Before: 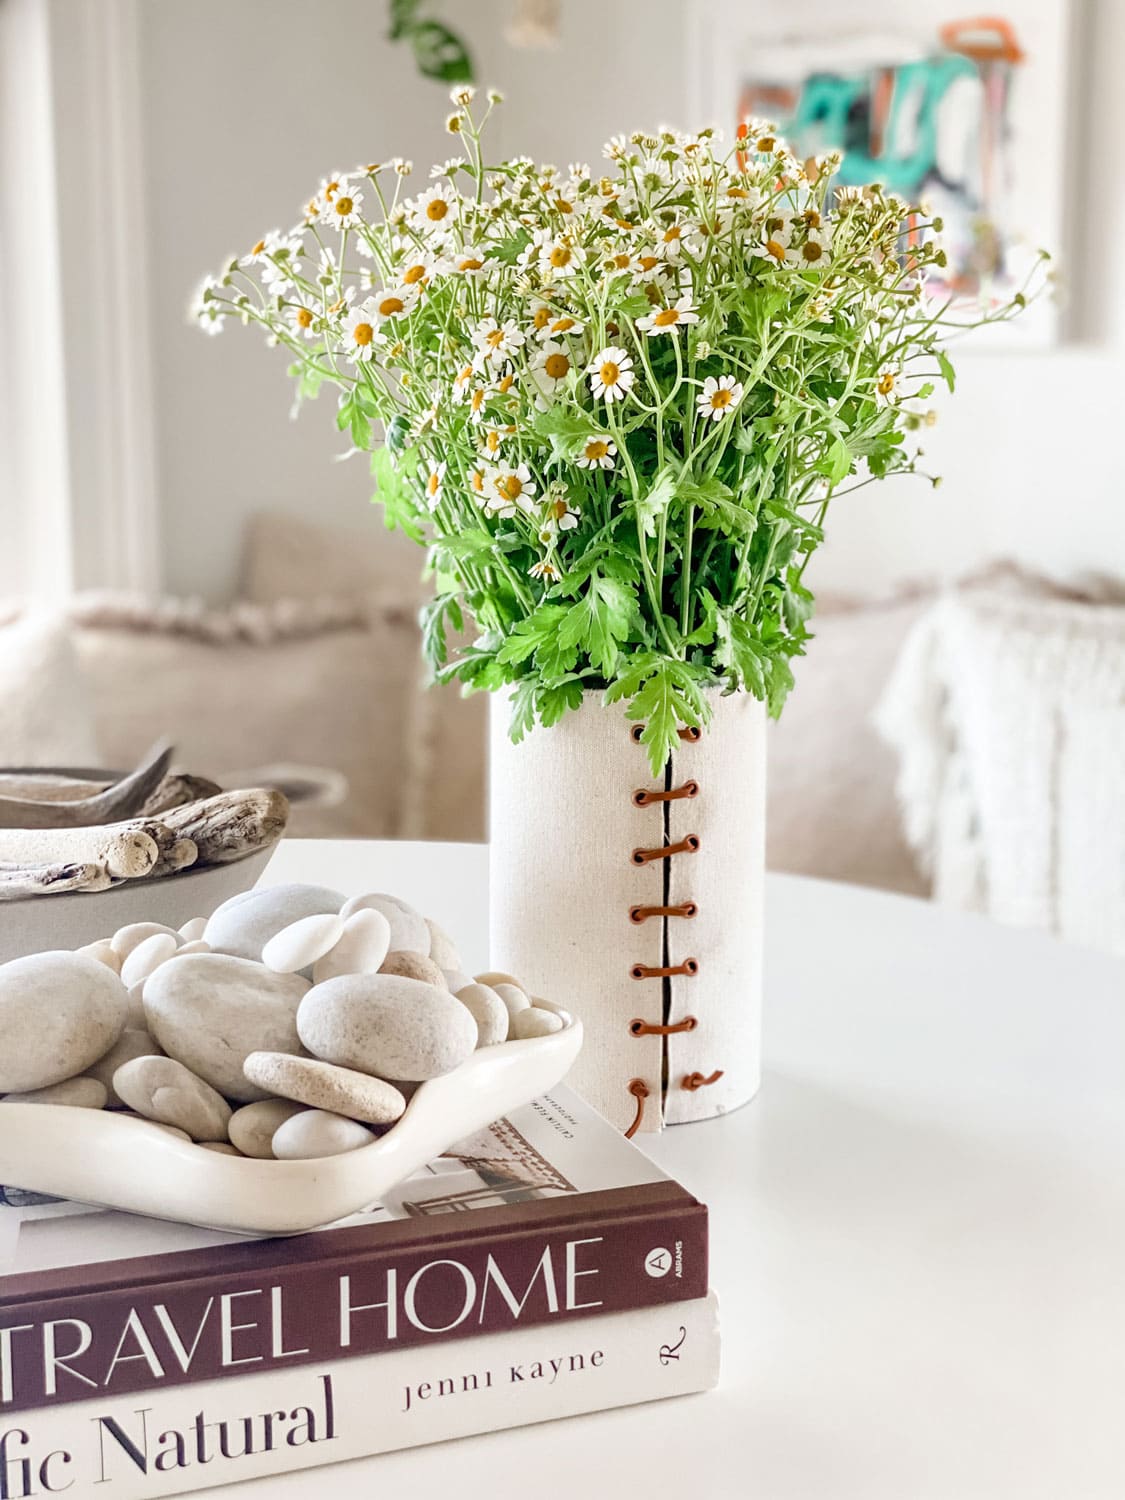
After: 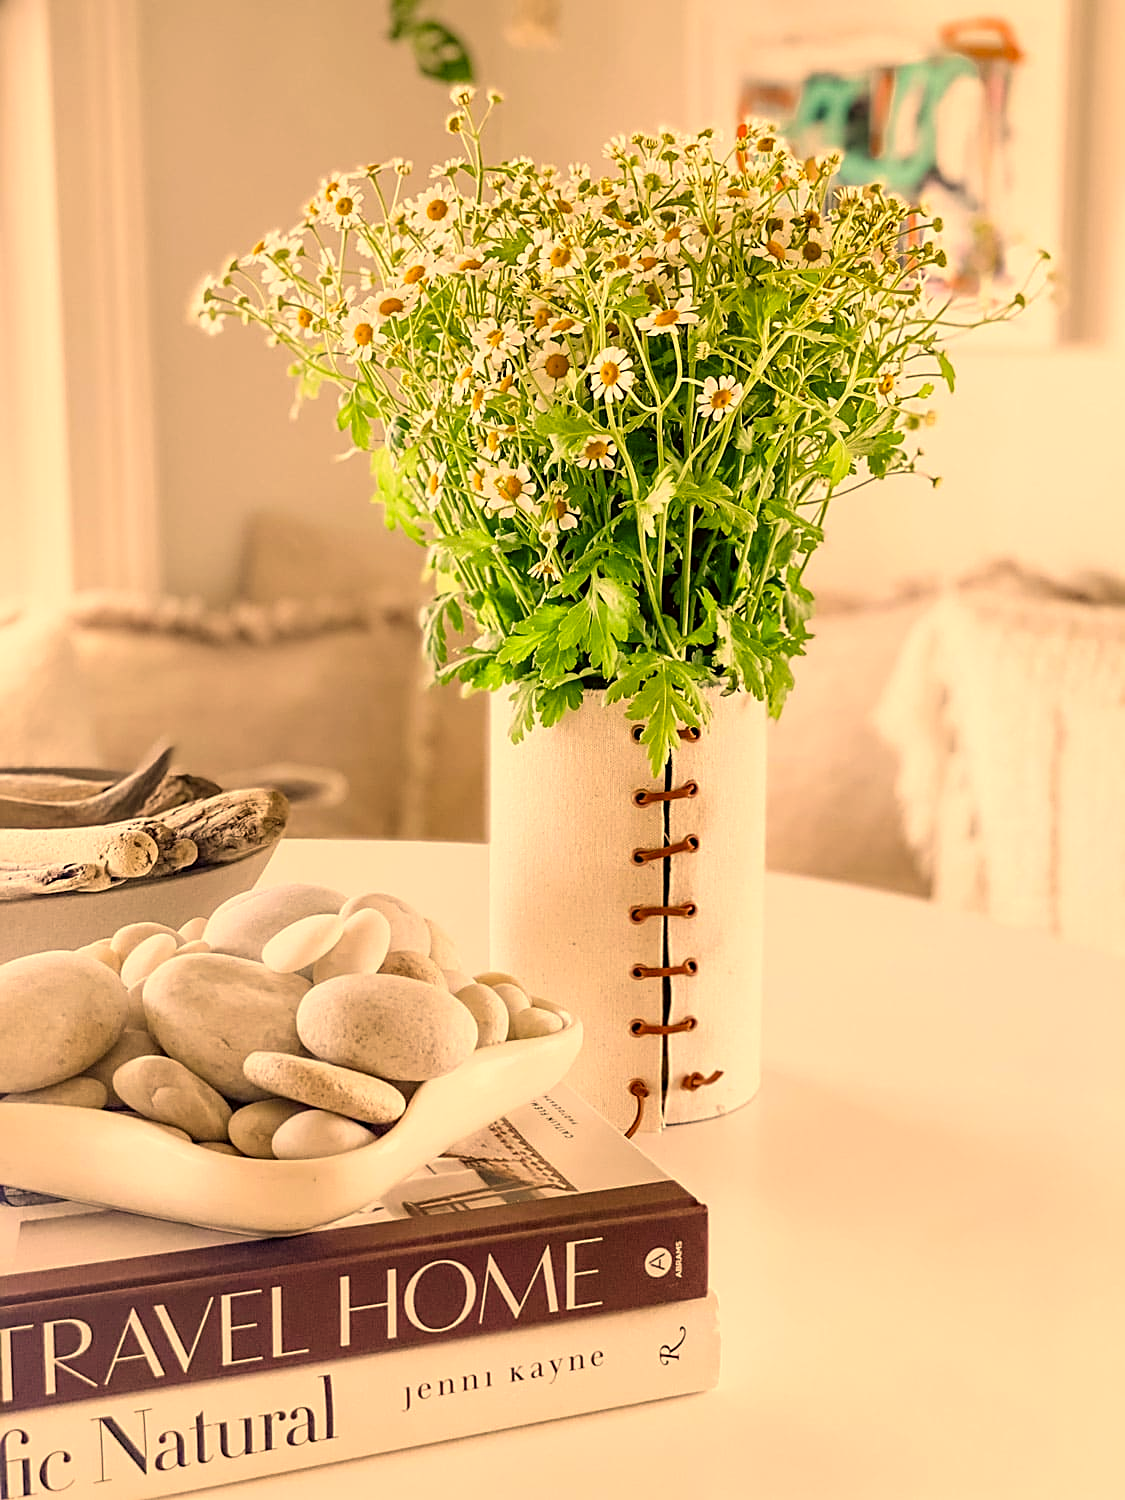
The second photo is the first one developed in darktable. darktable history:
color correction: highlights a* 18.49, highlights b* 34.81, shadows a* 1.55, shadows b* 6.4, saturation 1.03
sharpen: on, module defaults
